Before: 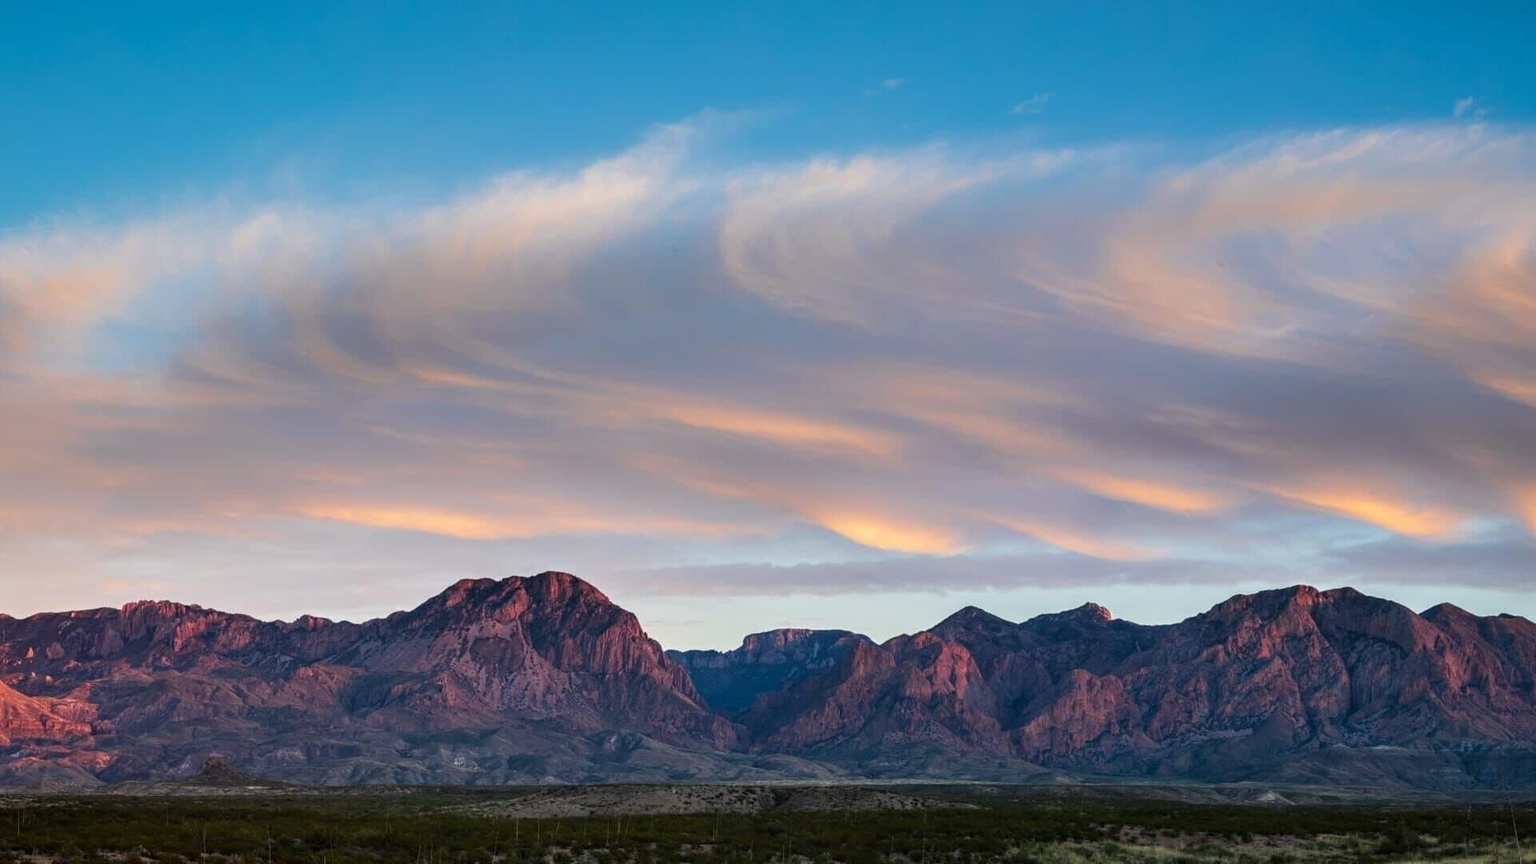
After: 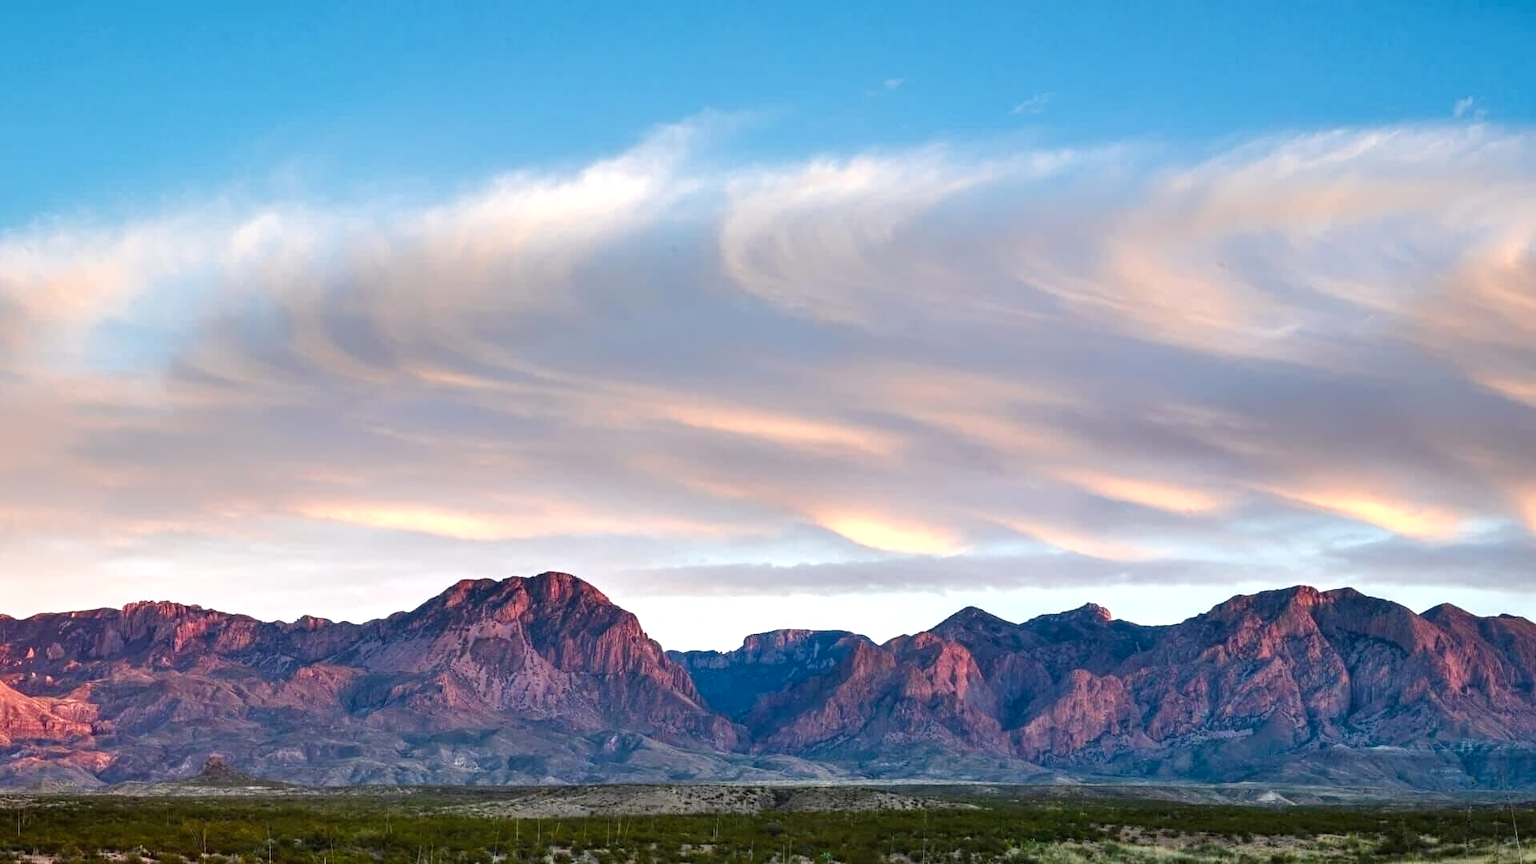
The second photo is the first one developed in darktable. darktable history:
shadows and highlights: shadows 51.78, highlights -28.55, soften with gaussian
exposure: black level correction 0, exposure 0.7 EV, compensate highlight preservation false
color balance rgb: perceptual saturation grading › global saturation 20%, perceptual saturation grading › highlights -49.51%, perceptual saturation grading › shadows 25.546%
contrast equalizer: y [[0.5 ×4, 0.525, 0.667], [0.5 ×6], [0.5 ×6], [0 ×4, 0.042, 0], [0, 0, 0.004, 0.1, 0.191, 0.131]]
tone equalizer: edges refinement/feathering 500, mask exposure compensation -1.57 EV, preserve details no
